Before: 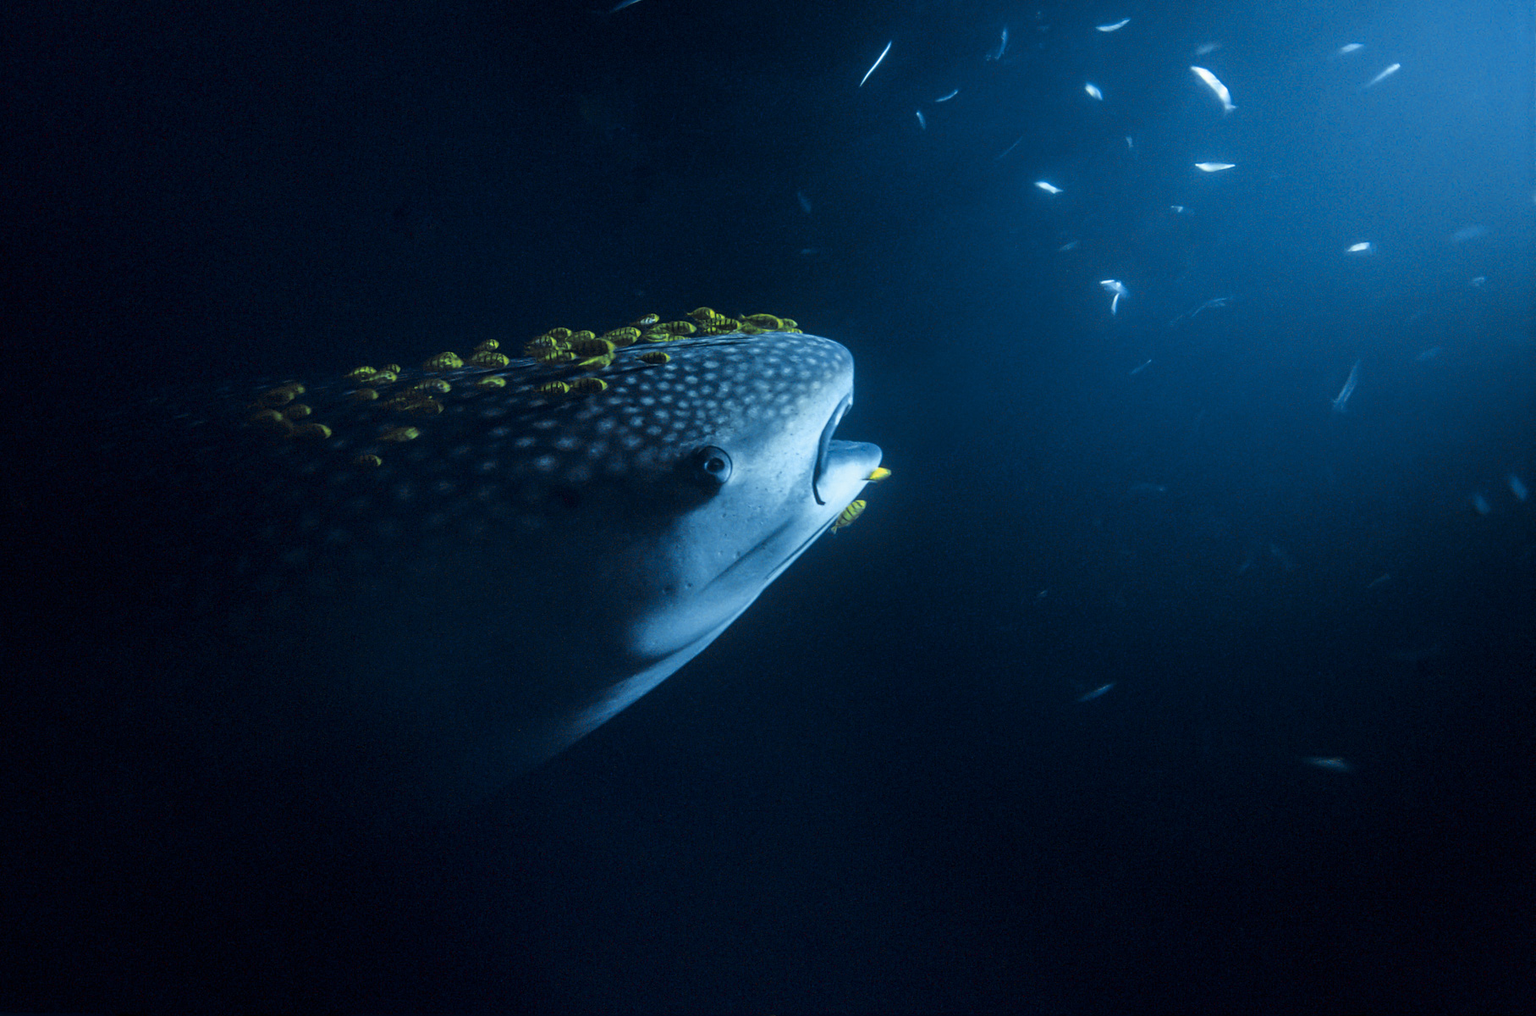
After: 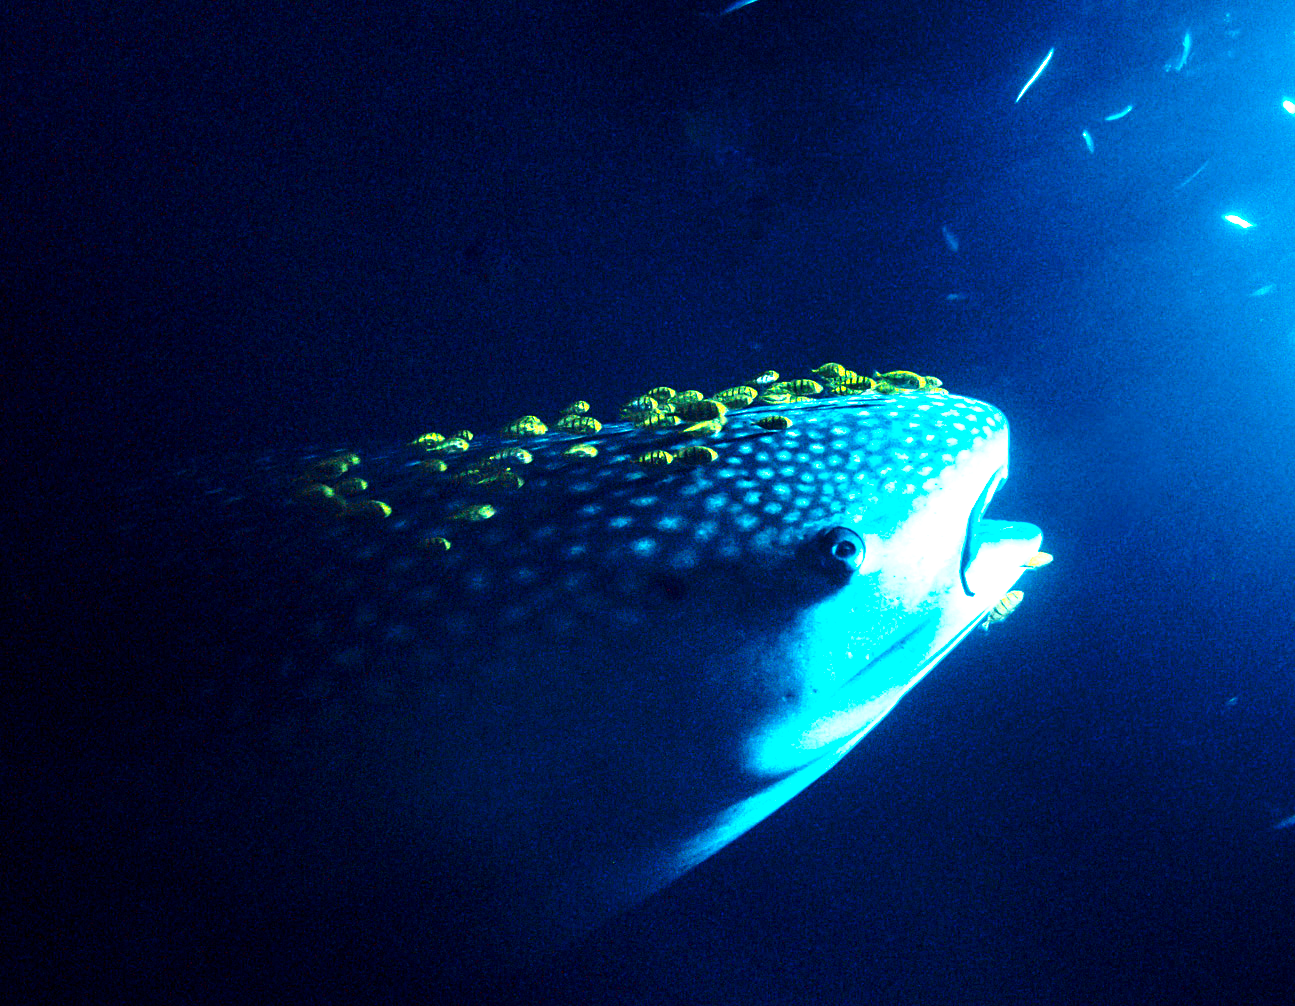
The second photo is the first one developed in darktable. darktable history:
base curve: curves: ch0 [(0, 0) (0.028, 0.03) (0.121, 0.232) (0.46, 0.748) (0.859, 0.968) (1, 1)], preserve colors none
color balance rgb: perceptual saturation grading › global saturation 0.395%, perceptual brilliance grading › global brilliance 34.404%, perceptual brilliance grading › highlights 49.597%, perceptual brilliance grading › mid-tones 59.596%, perceptual brilliance grading › shadows 34.799%, global vibrance 20%
crop: right 28.607%, bottom 16.122%
